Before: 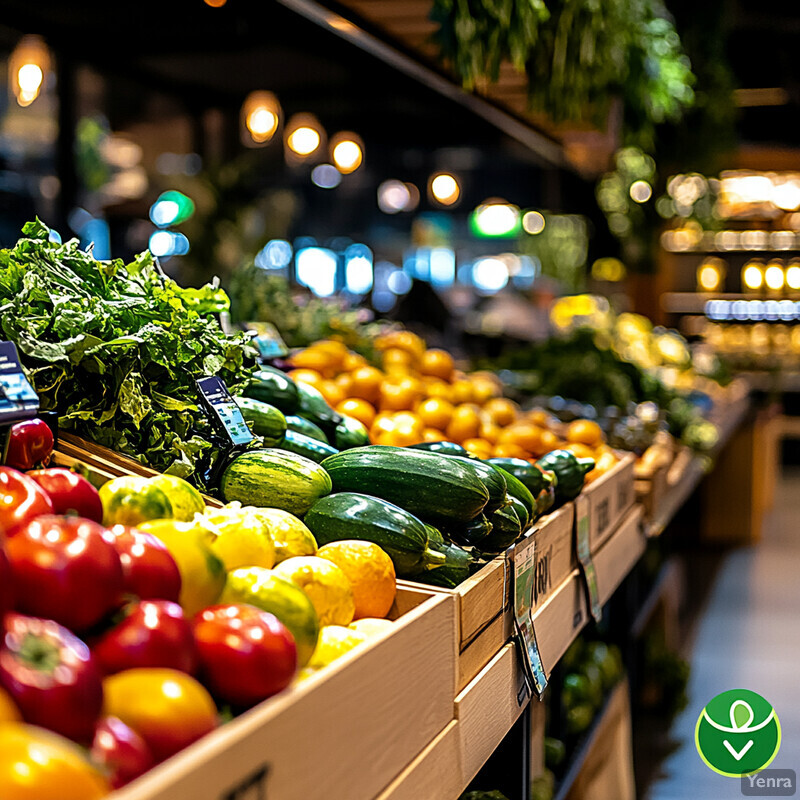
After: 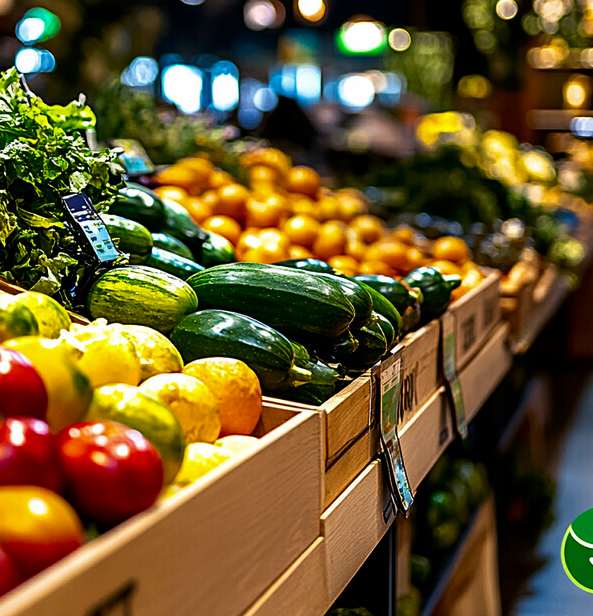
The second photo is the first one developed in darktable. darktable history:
contrast brightness saturation: contrast 0.066, brightness -0.139, saturation 0.11
crop: left 16.874%, top 22.933%, right 8.968%
